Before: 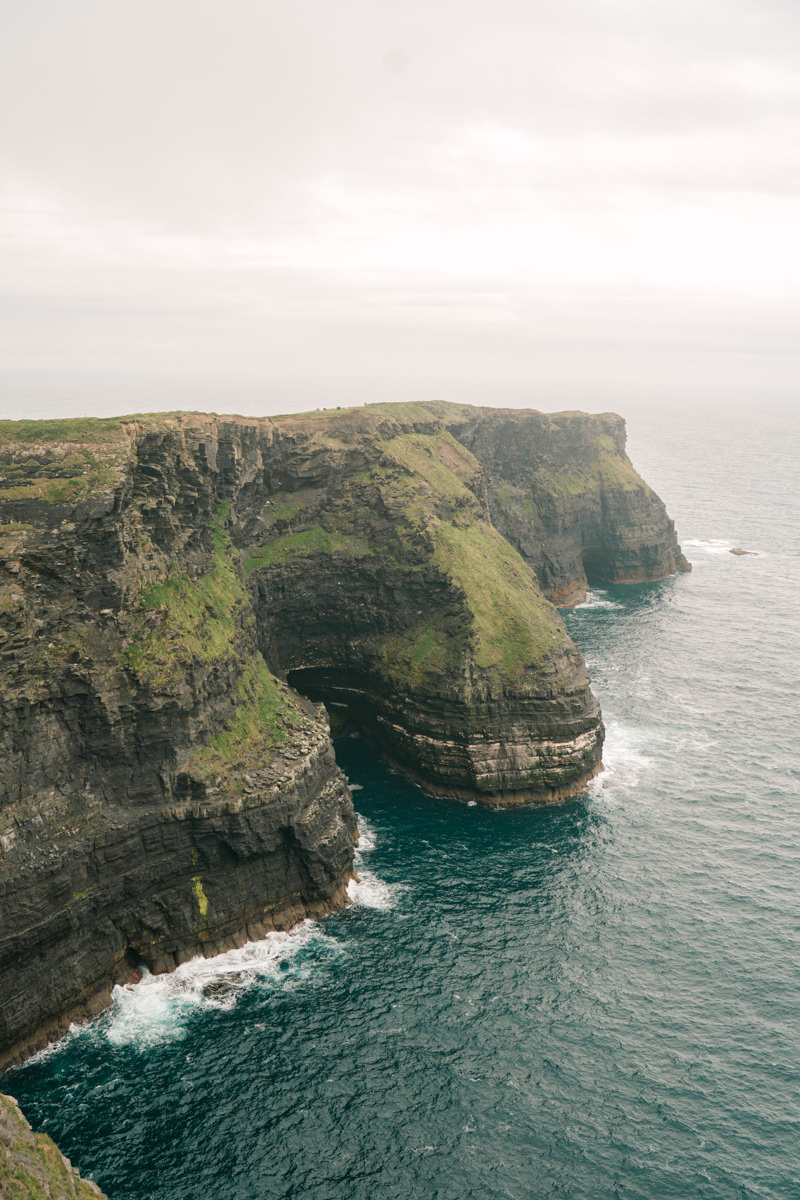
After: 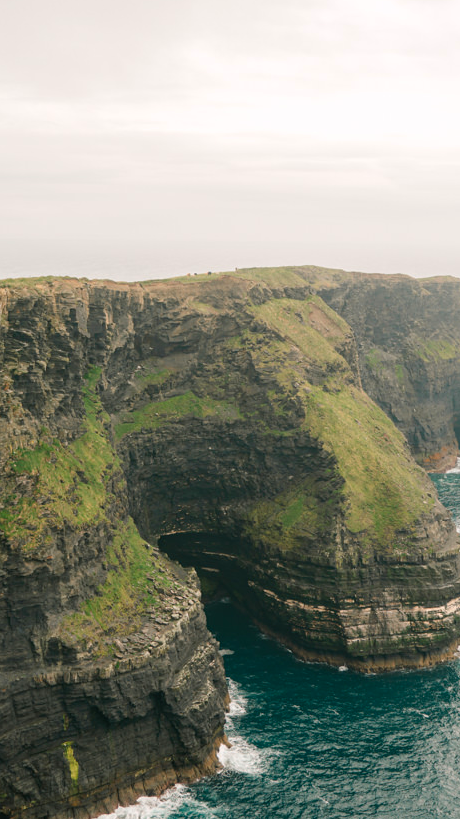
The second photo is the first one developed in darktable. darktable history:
crop: left 16.205%, top 11.311%, right 26.178%, bottom 20.409%
contrast brightness saturation: saturation 0.181
exposure: compensate highlight preservation false
